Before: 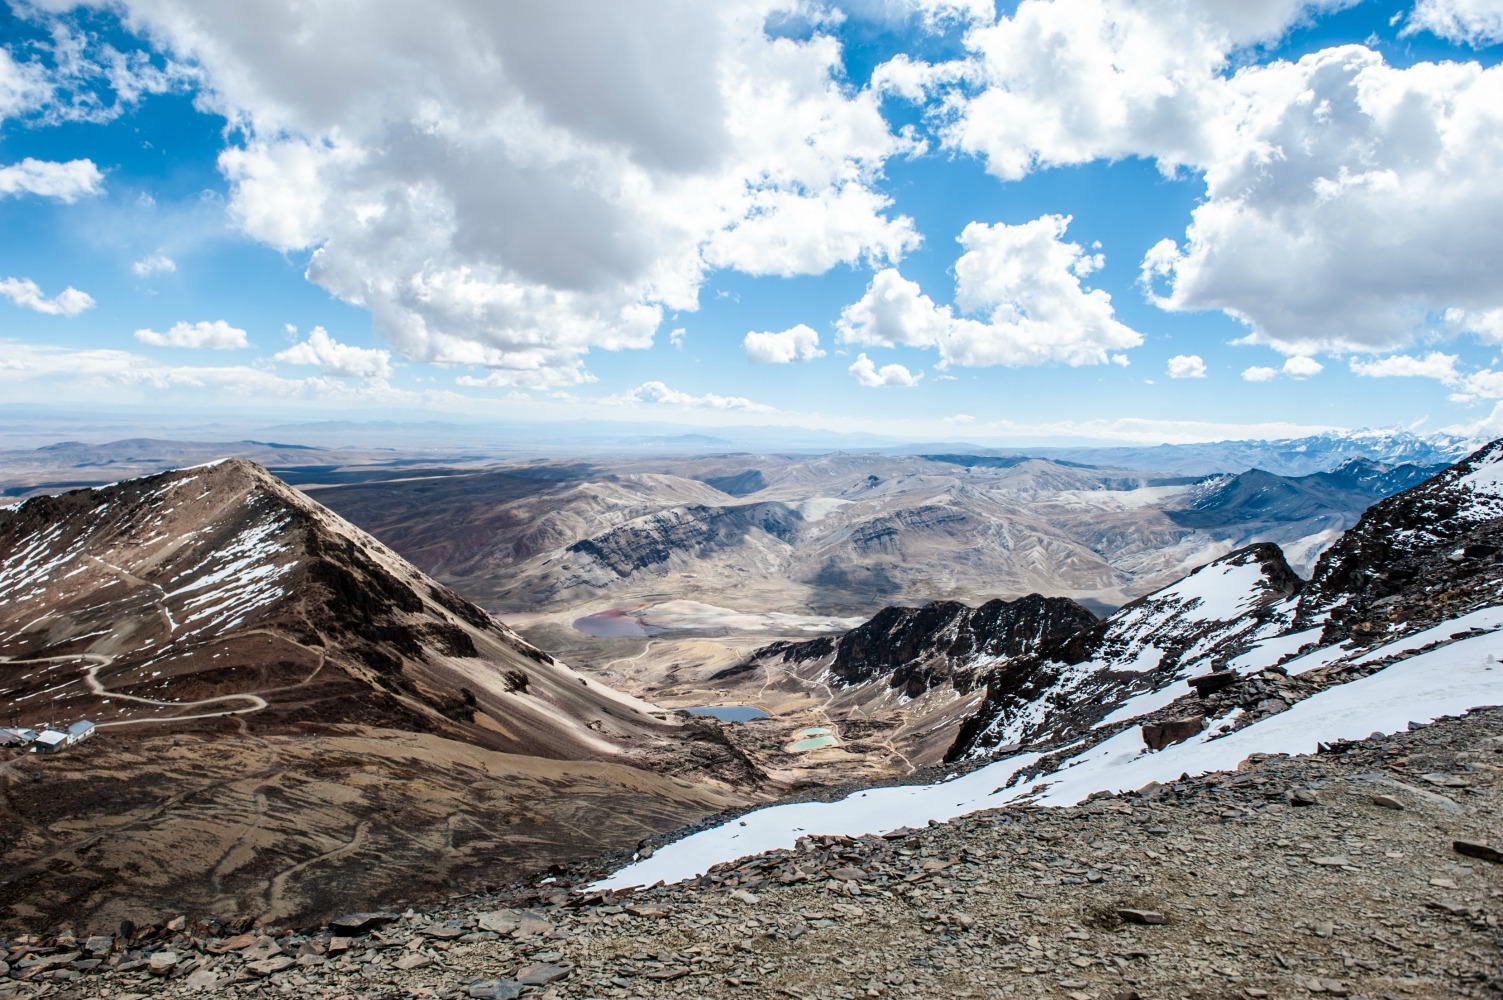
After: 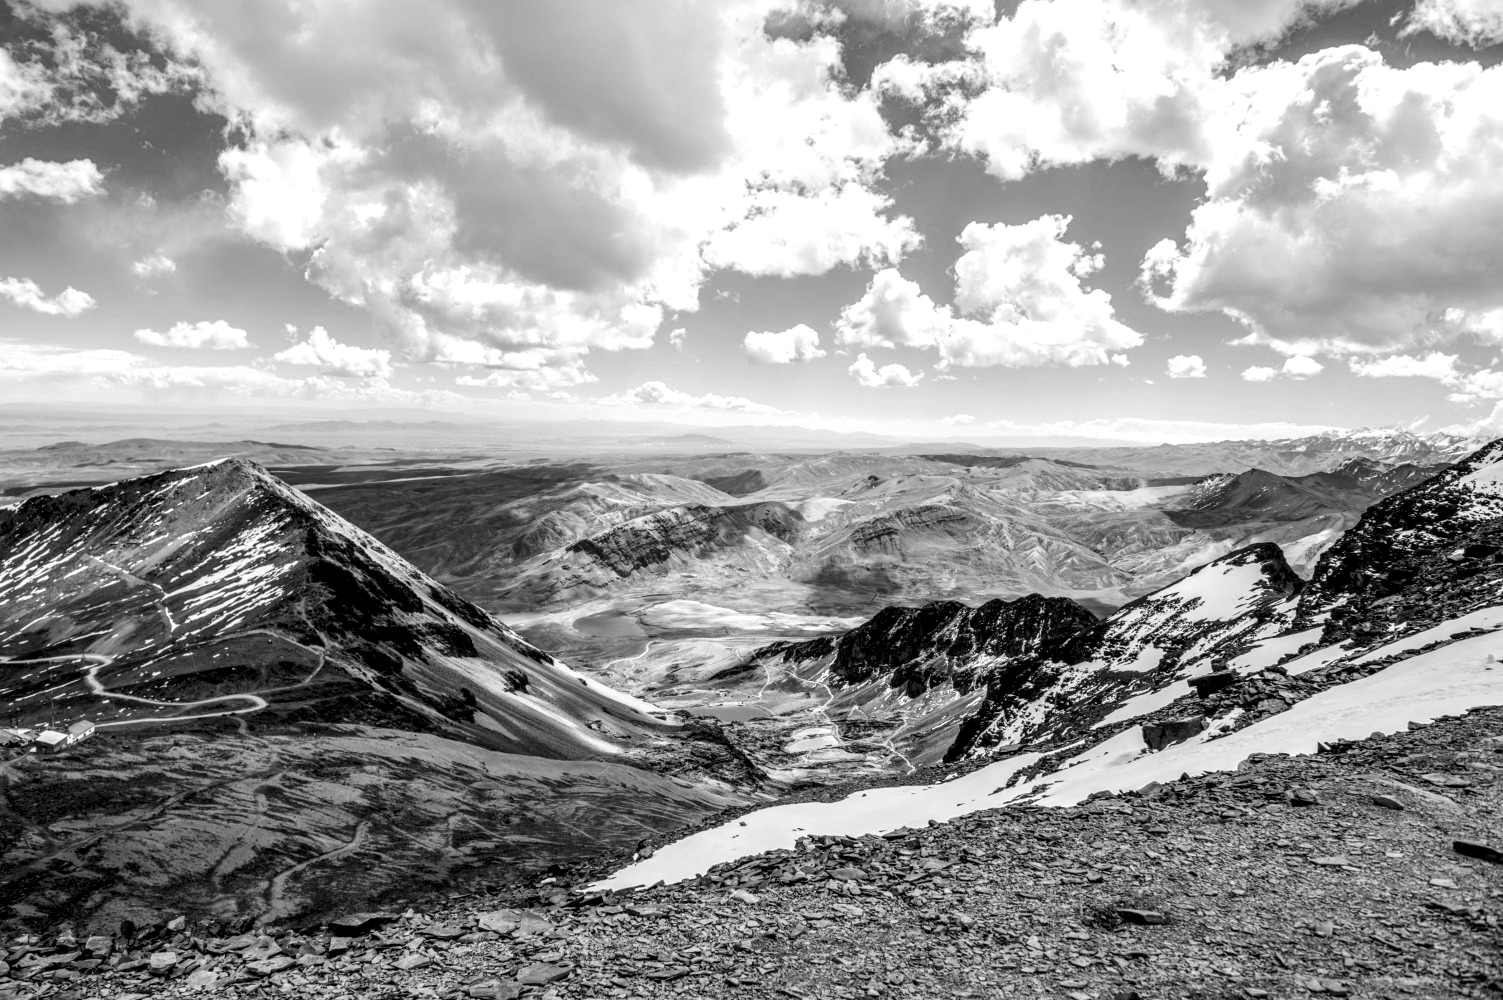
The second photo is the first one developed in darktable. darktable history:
white balance: emerald 1
monochrome: on, module defaults
local contrast: detail 150%
